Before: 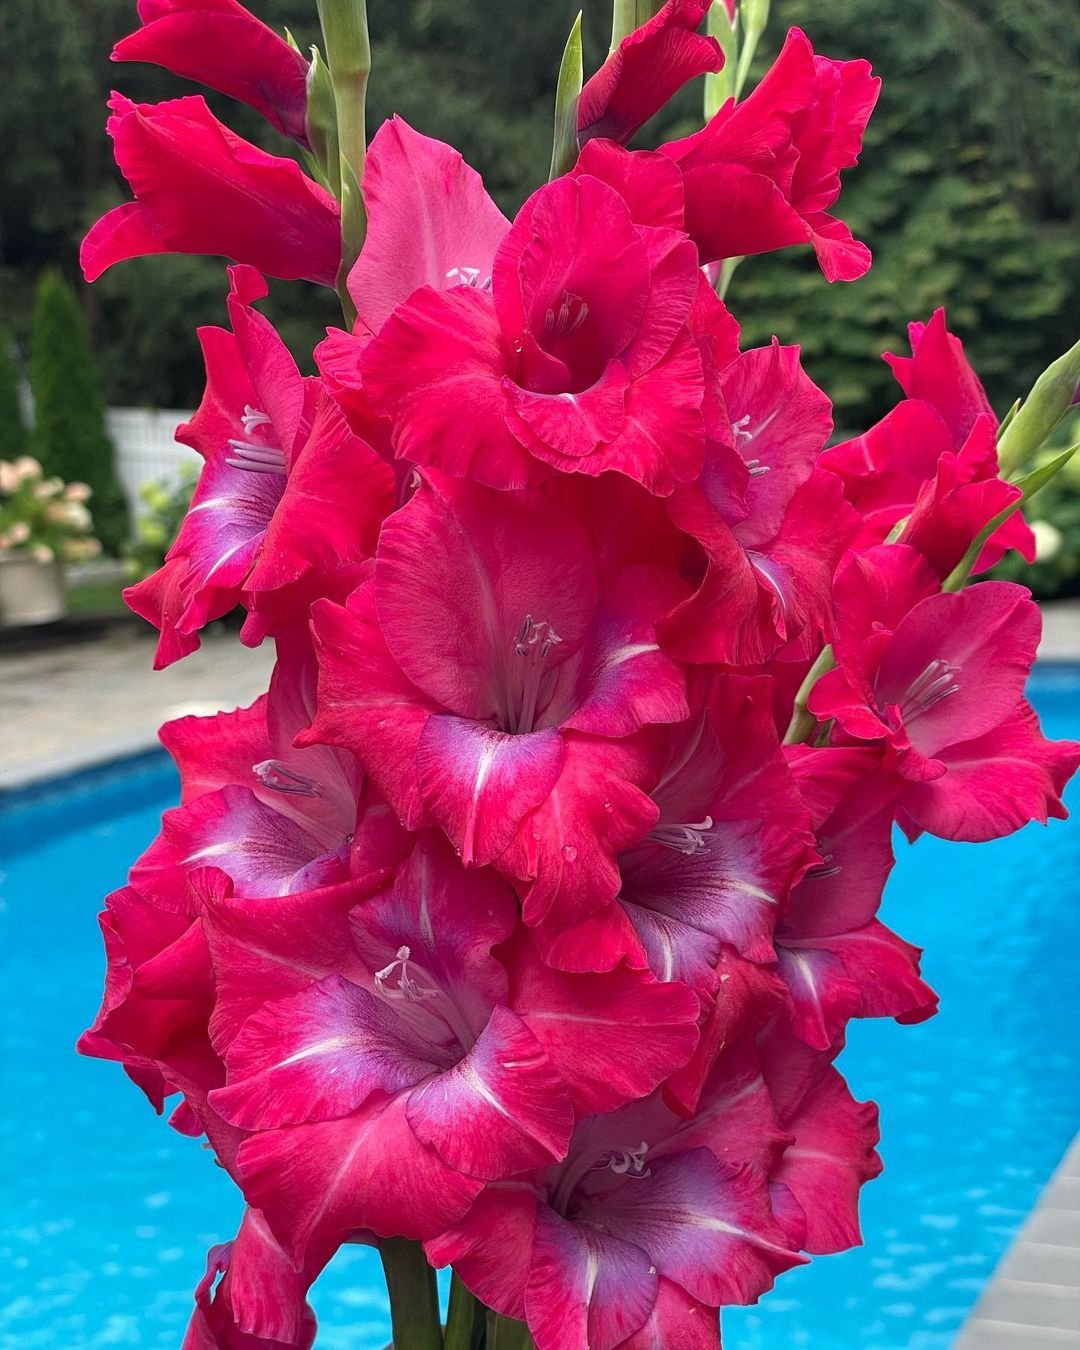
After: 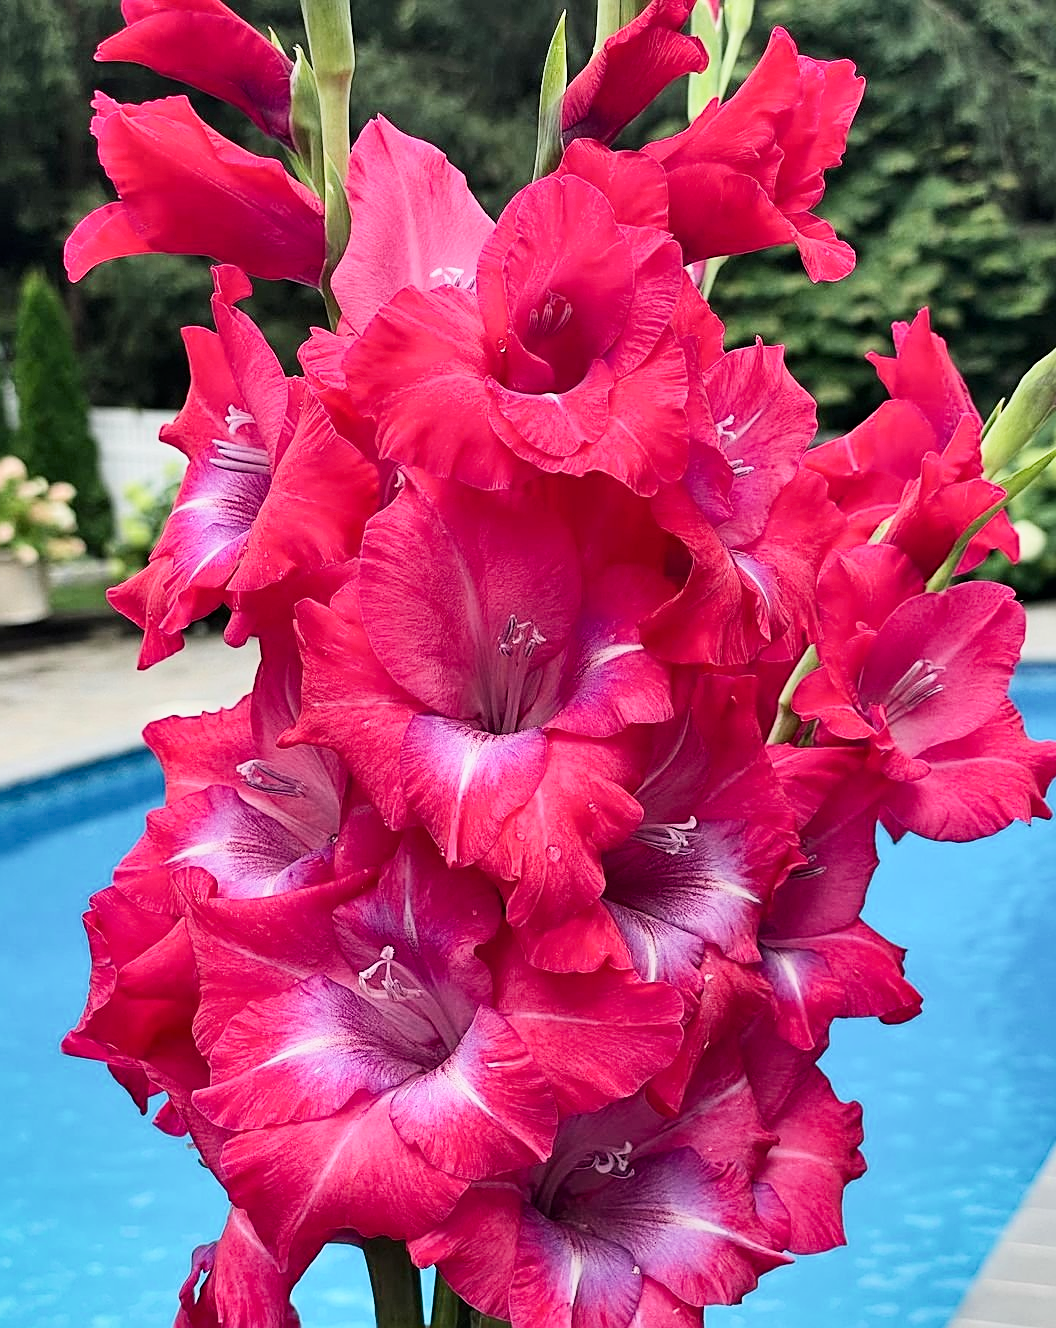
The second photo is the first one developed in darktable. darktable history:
exposure: black level correction 0, exposure 0.692 EV, compensate highlight preservation false
contrast brightness saturation: contrast 0.22
filmic rgb: black relative exposure -7.65 EV, white relative exposure 4.56 EV, hardness 3.61, contrast 1.062
shadows and highlights: soften with gaussian
crop and rotate: left 1.488%, right 0.719%, bottom 1.566%
sharpen: on, module defaults
